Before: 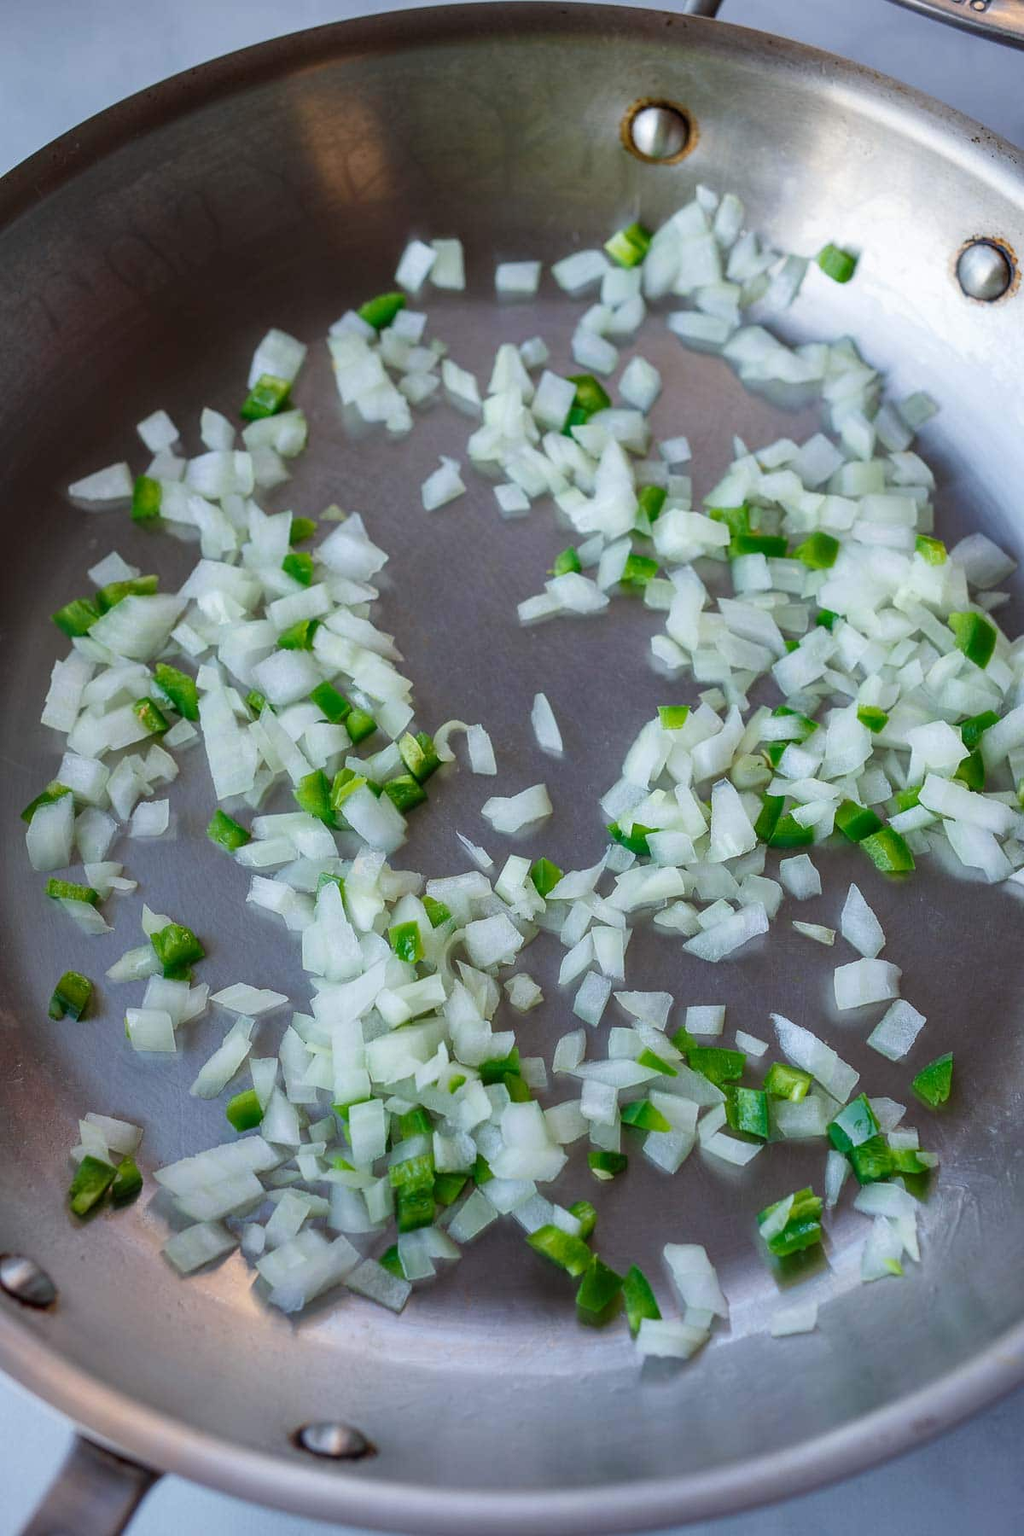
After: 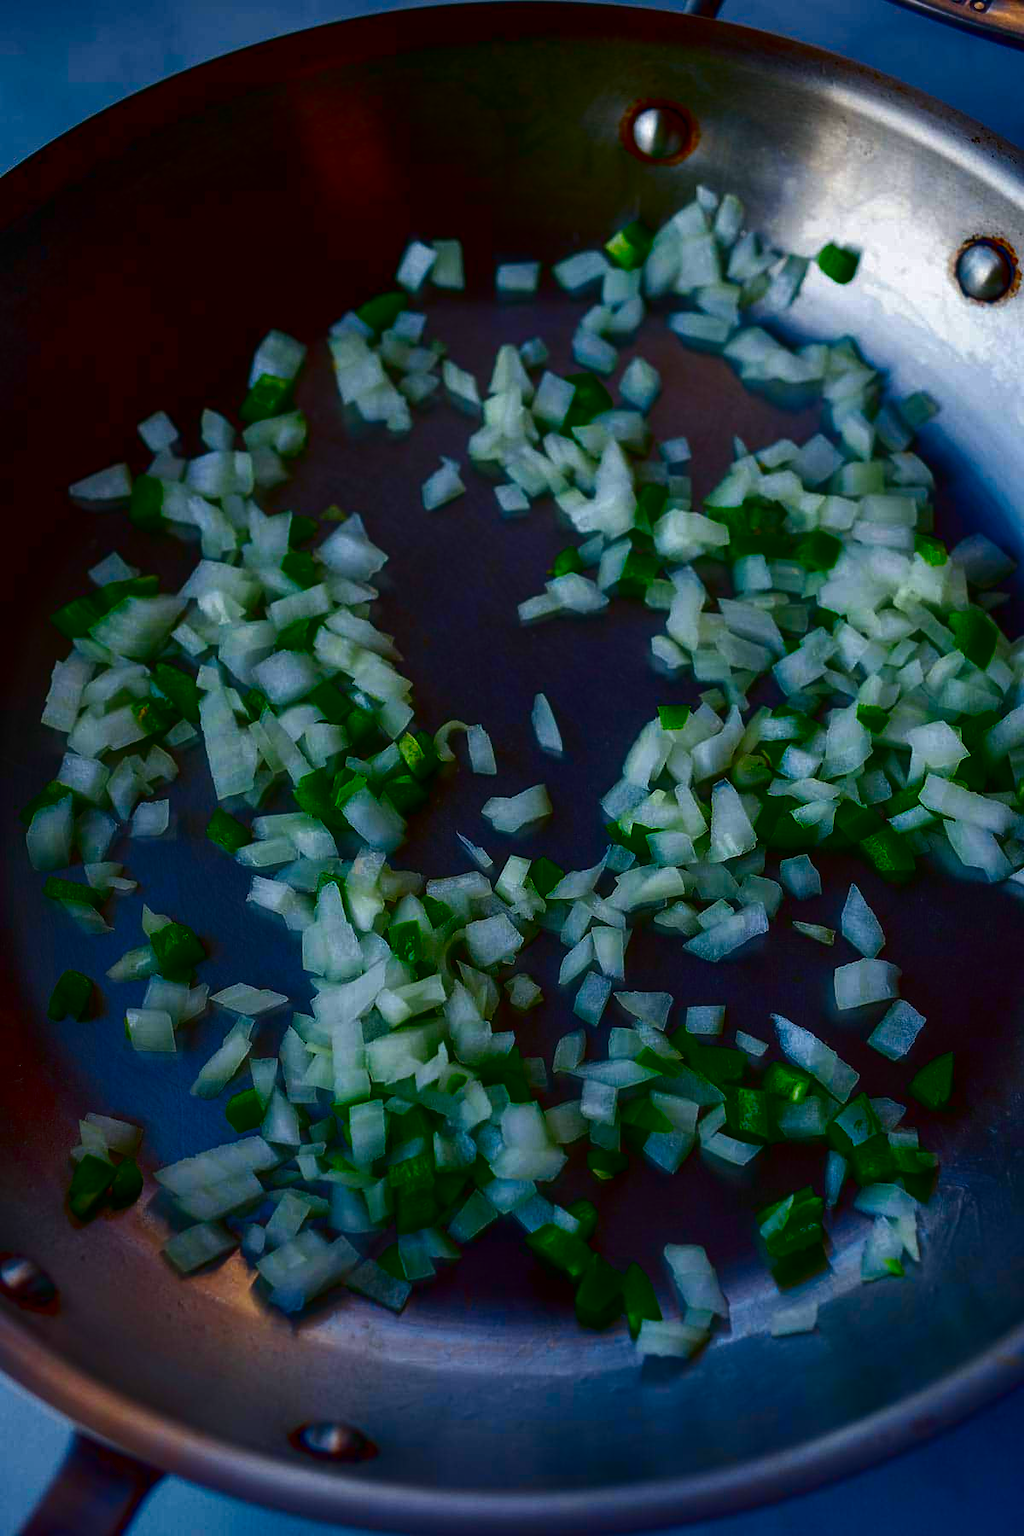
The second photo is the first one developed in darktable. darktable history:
contrast brightness saturation: brightness -0.982, saturation 0.994
